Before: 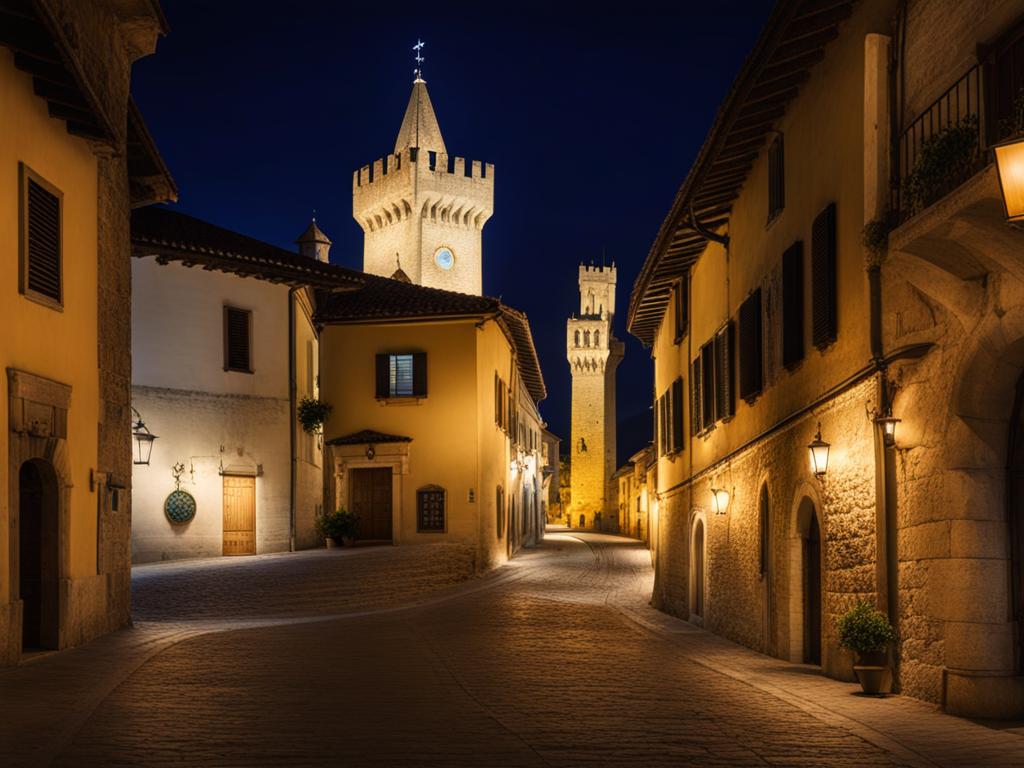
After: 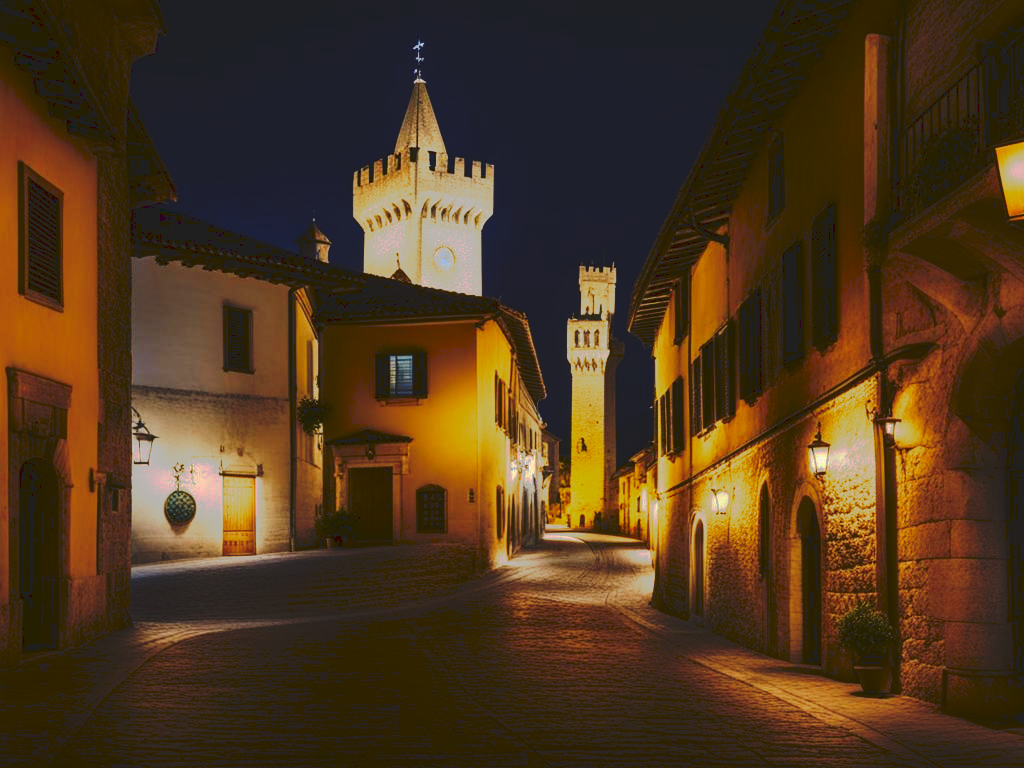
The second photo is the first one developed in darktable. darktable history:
tone curve: curves: ch0 [(0, 0) (0.003, 0.118) (0.011, 0.118) (0.025, 0.122) (0.044, 0.131) (0.069, 0.142) (0.1, 0.155) (0.136, 0.168) (0.177, 0.183) (0.224, 0.216) (0.277, 0.265) (0.335, 0.337) (0.399, 0.415) (0.468, 0.506) (0.543, 0.586) (0.623, 0.665) (0.709, 0.716) (0.801, 0.737) (0.898, 0.744) (1, 1)], preserve colors none
contrast brightness saturation: contrast 0.13, brightness -0.05, saturation 0.16
